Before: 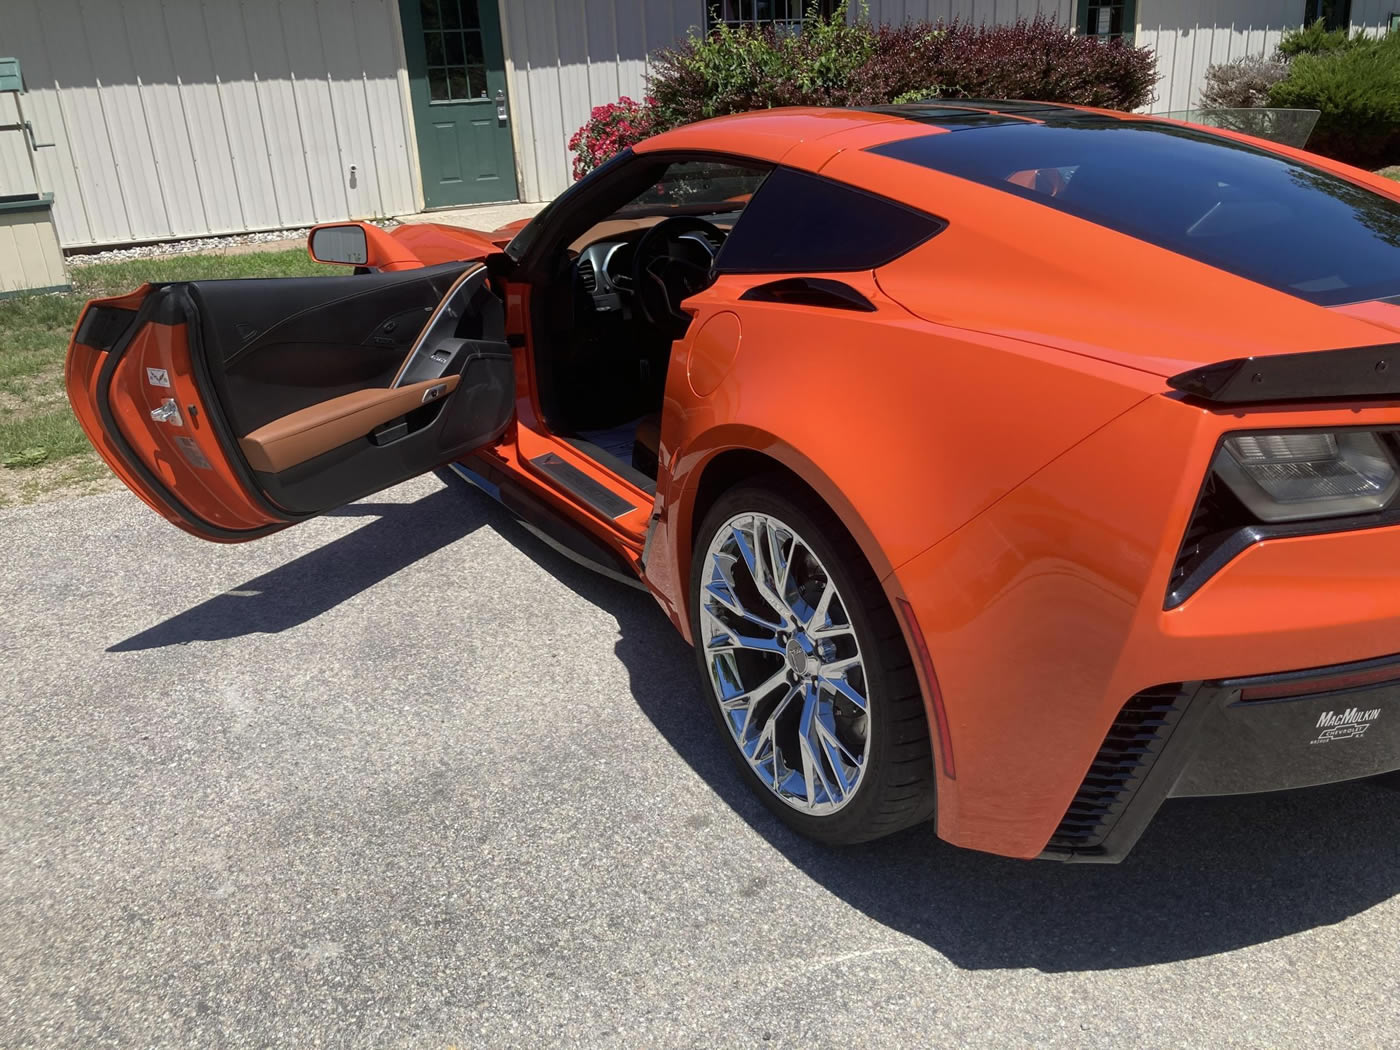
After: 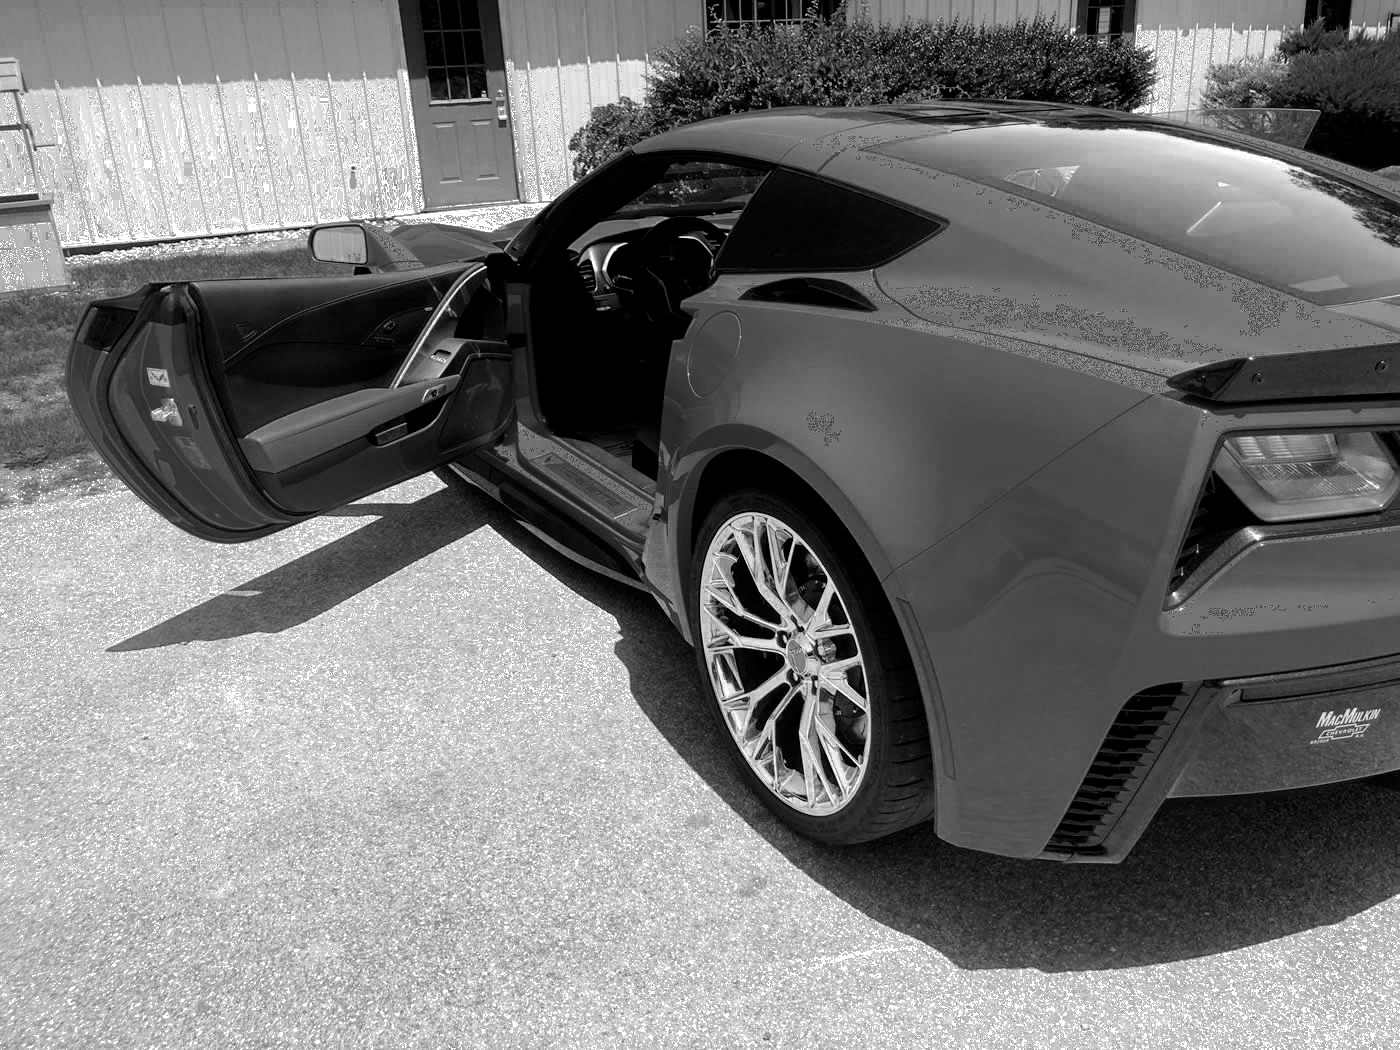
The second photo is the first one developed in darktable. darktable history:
color zones: curves: ch0 [(0.287, 0.048) (0.493, 0.484) (0.737, 0.816)]; ch1 [(0, 0) (0.143, 0) (0.286, 0) (0.429, 0) (0.571, 0) (0.714, 0) (0.857, 0)]
filmic rgb: black relative exposure -15.15 EV, white relative exposure 3 EV, target black luminance 0%, hardness 9.34, latitude 98.49%, contrast 0.913, shadows ↔ highlights balance 0.312%, color science v6 (2022)
tone equalizer: -8 EV -0.789 EV, -7 EV -0.673 EV, -6 EV -0.634 EV, -5 EV -0.364 EV, -3 EV 0.378 EV, -2 EV 0.6 EV, -1 EV 0.684 EV, +0 EV 0.727 EV
exposure: black level correction 0.003, exposure 0.387 EV, compensate exposure bias true, compensate highlight preservation false
